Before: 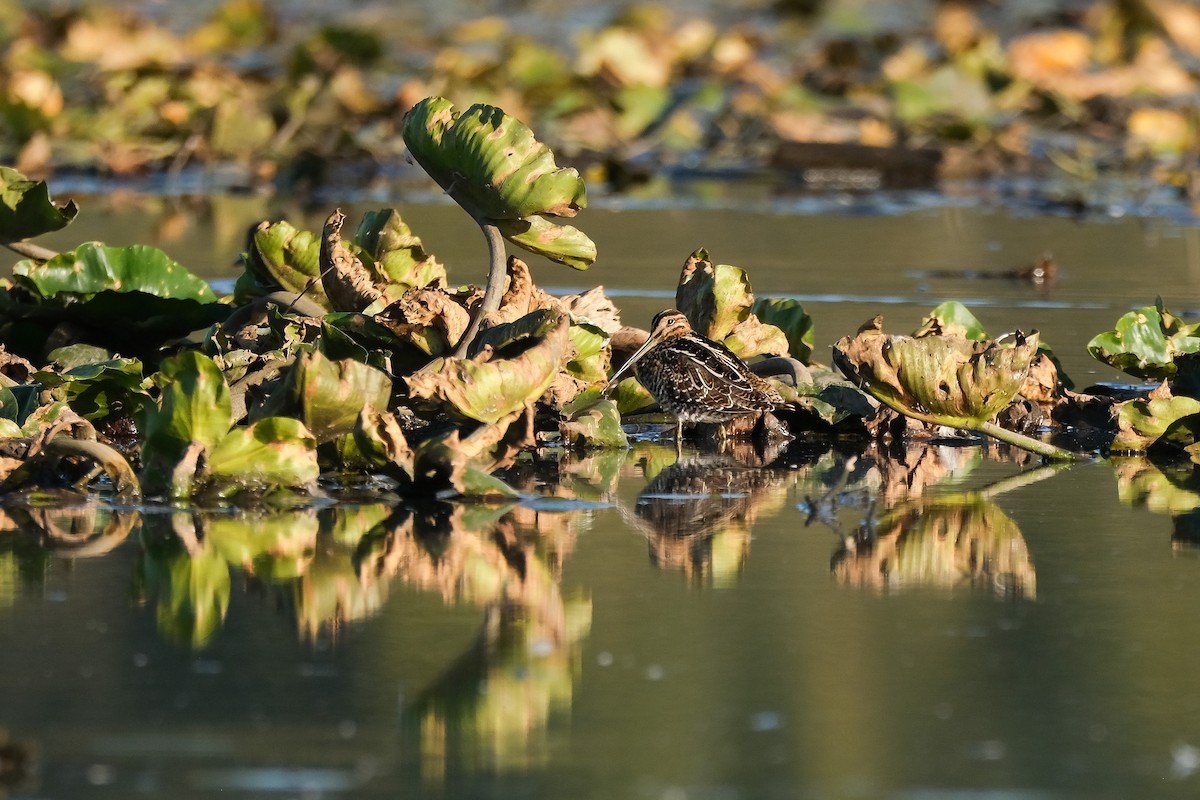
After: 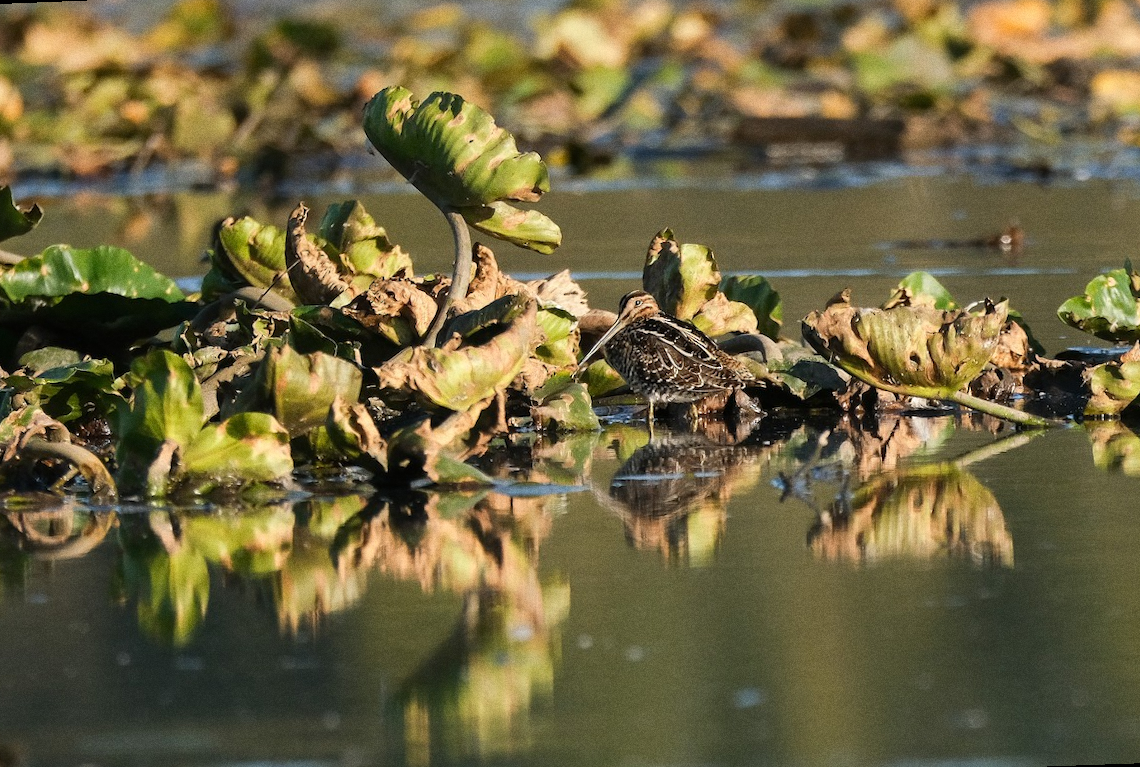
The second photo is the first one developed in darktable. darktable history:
rotate and perspective: rotation -2.12°, lens shift (vertical) 0.009, lens shift (horizontal) -0.008, automatic cropping original format, crop left 0.036, crop right 0.964, crop top 0.05, crop bottom 0.959
grain: coarseness 0.09 ISO
